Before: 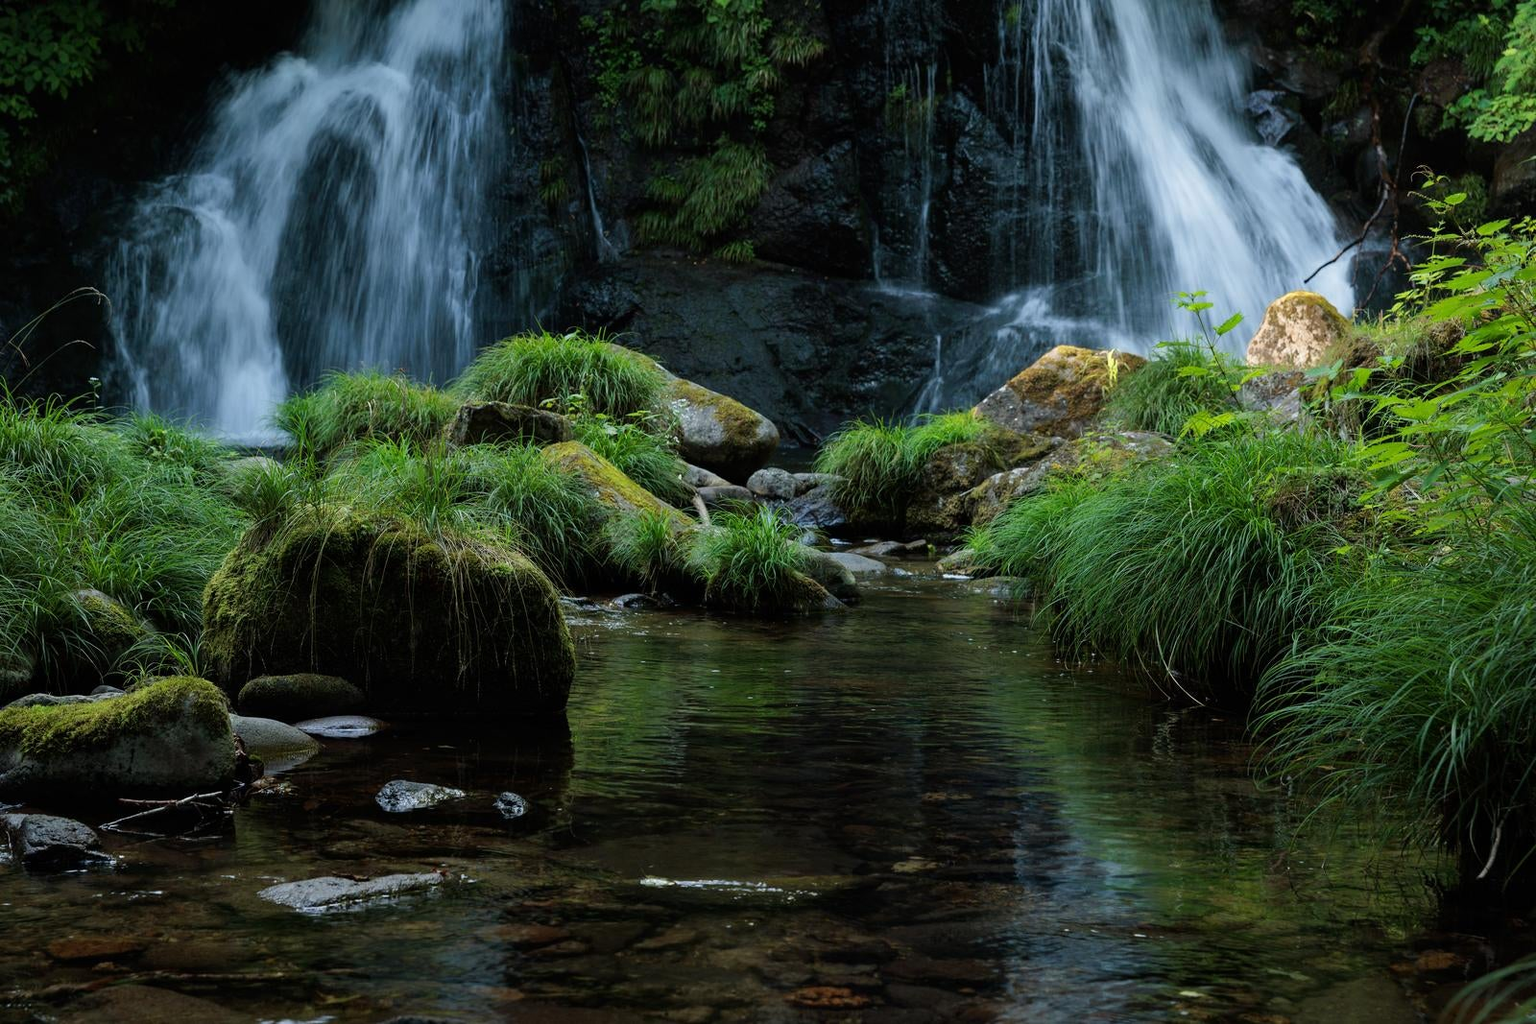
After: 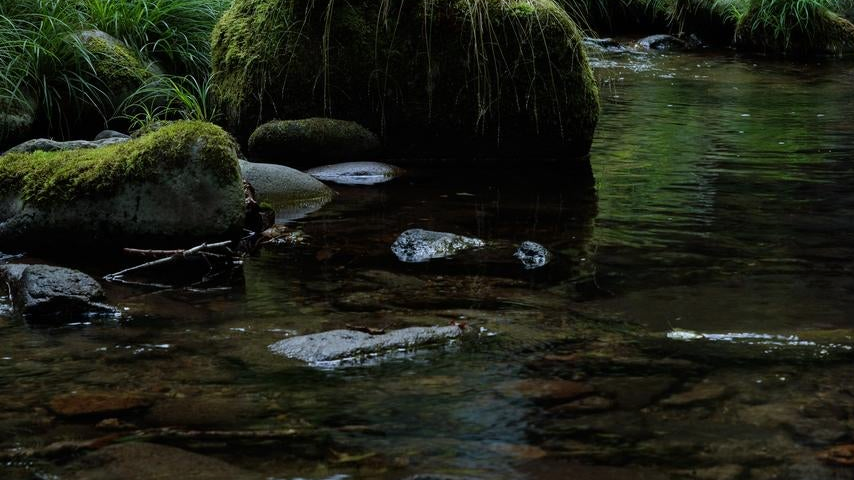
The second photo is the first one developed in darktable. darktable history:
crop and rotate: top 54.778%, right 46.61%, bottom 0.159%
white balance: red 0.98, blue 1.034
